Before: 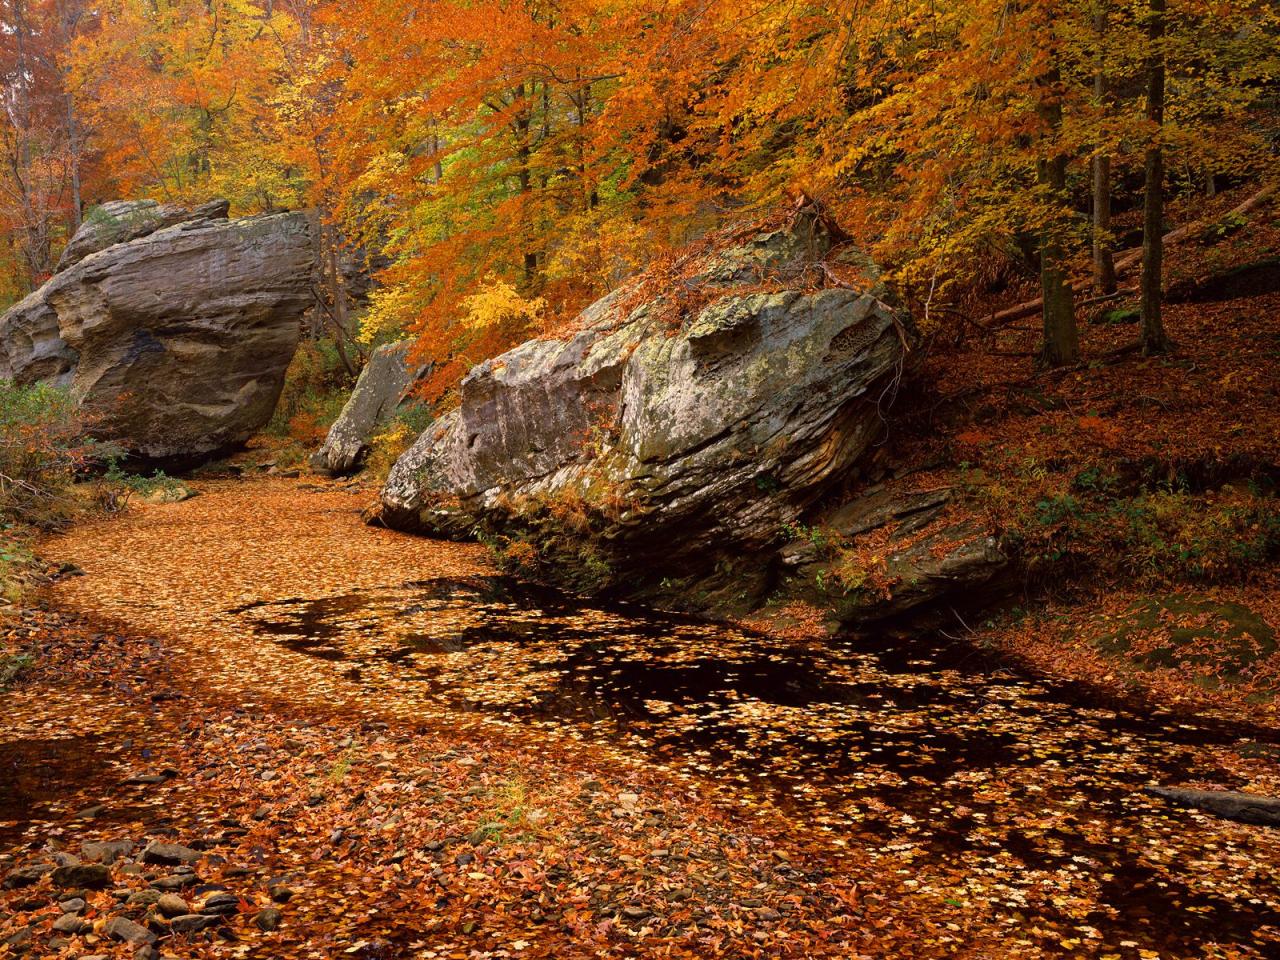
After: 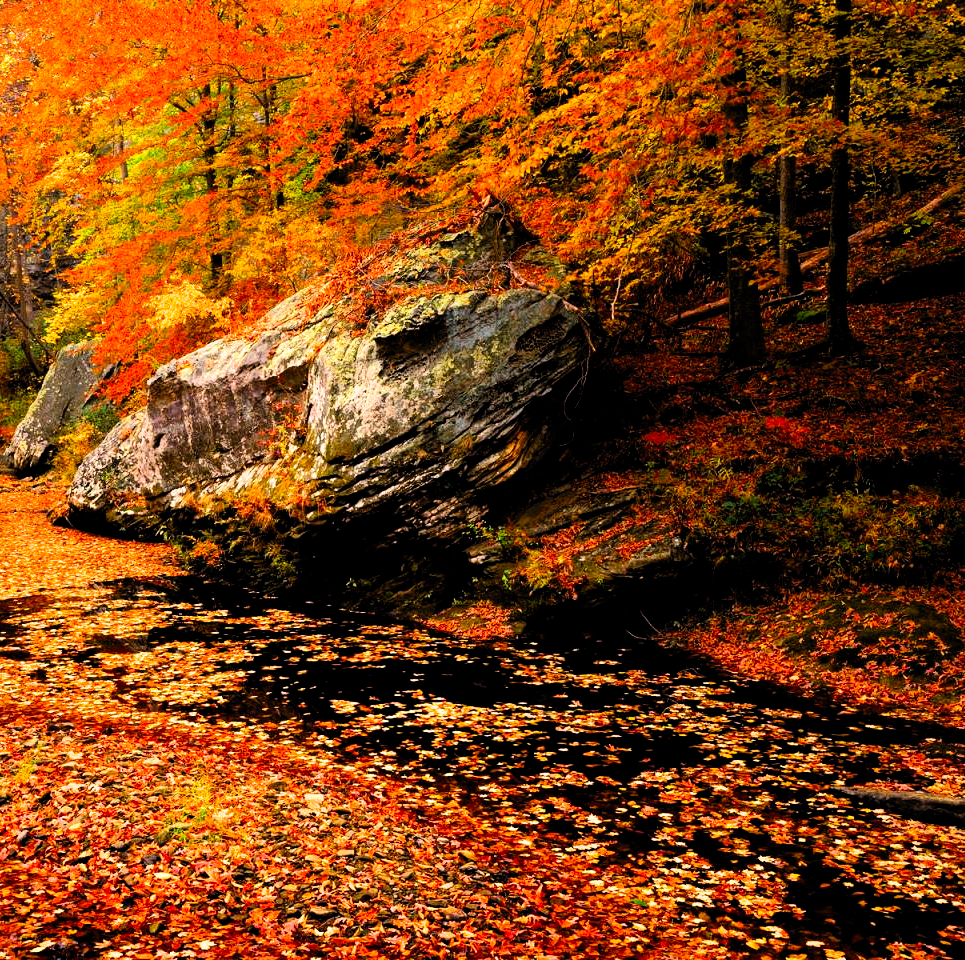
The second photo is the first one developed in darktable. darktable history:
contrast brightness saturation: contrast 0.199, brightness 0.195, saturation 0.818
filmic rgb: black relative exposure -5.54 EV, white relative exposure 2.5 EV, target black luminance 0%, hardness 4.54, latitude 66.98%, contrast 1.452, shadows ↔ highlights balance -3.58%, color science v6 (2022)
crop and rotate: left 24.579%
